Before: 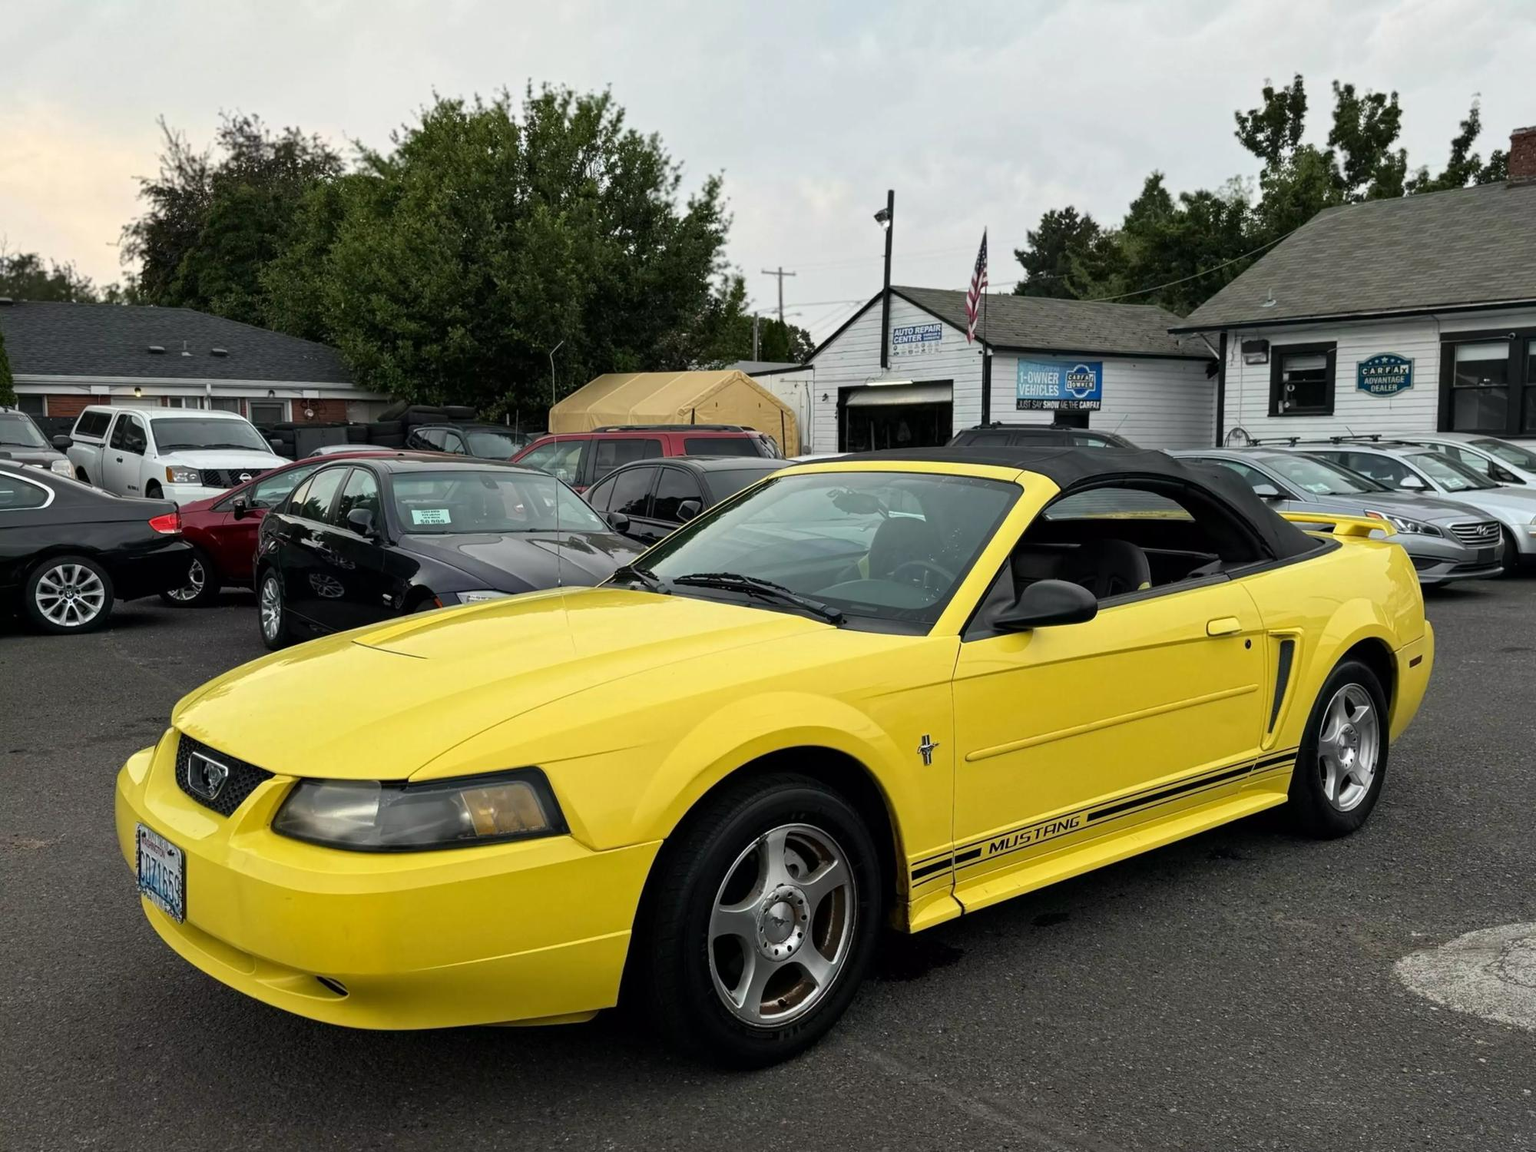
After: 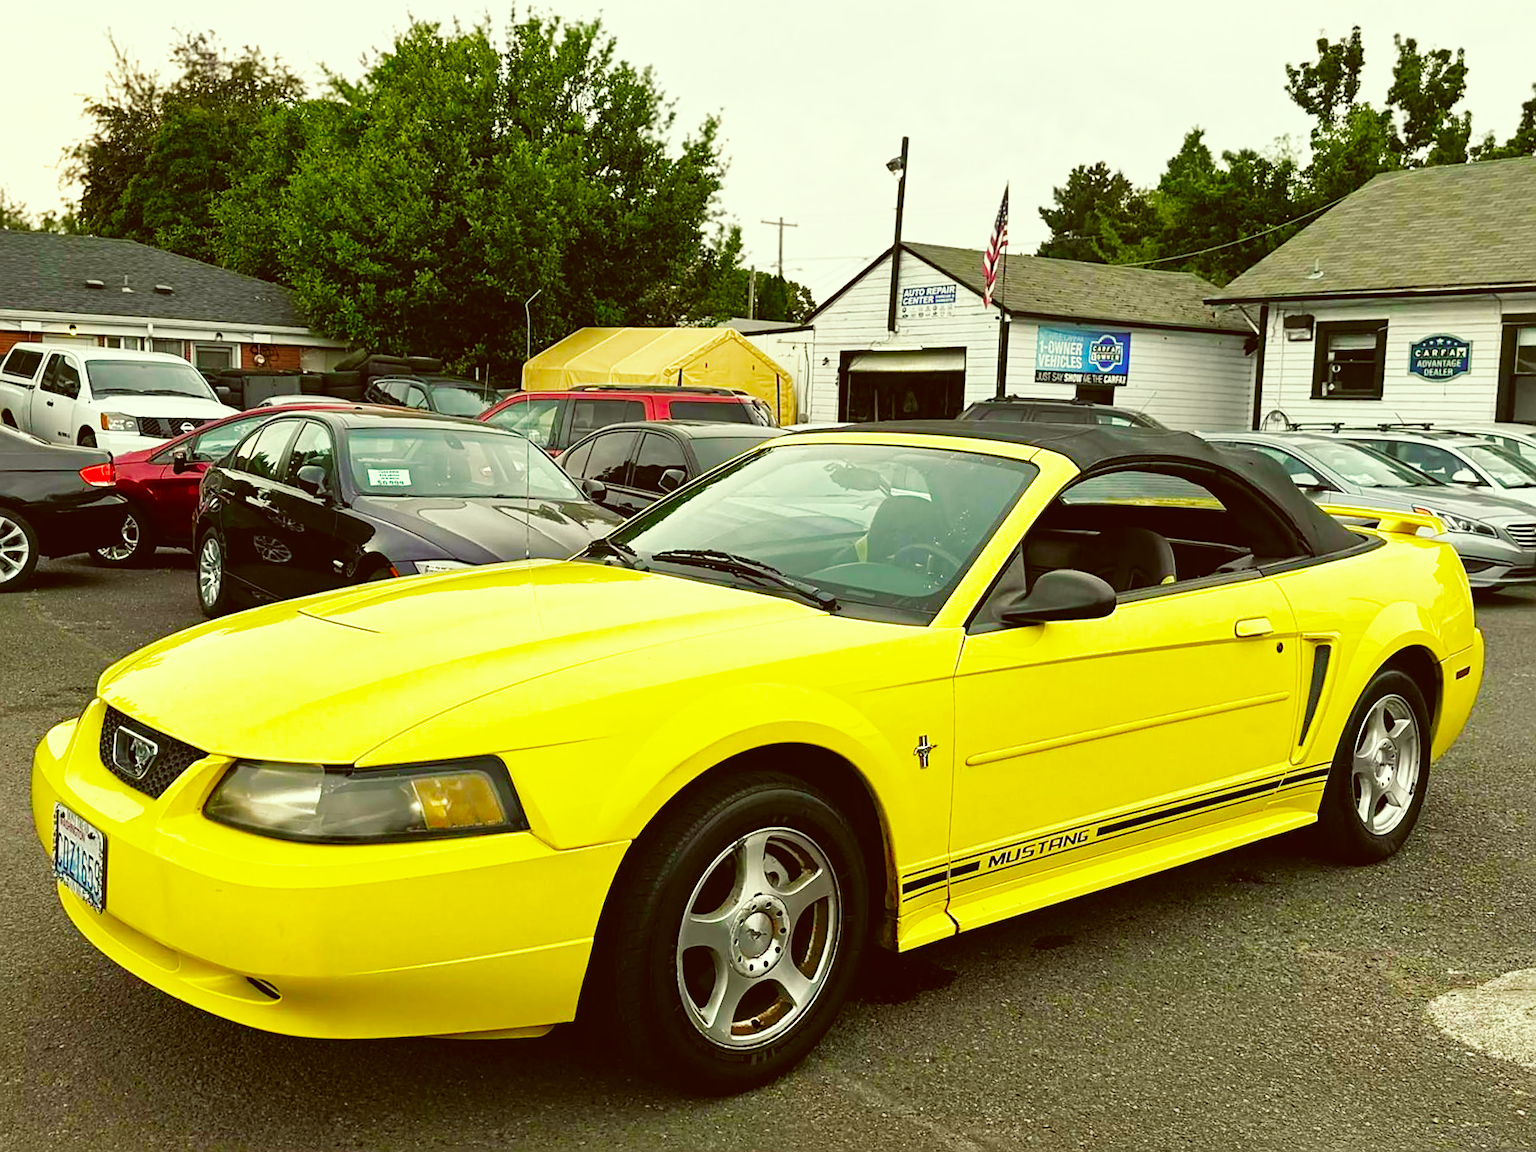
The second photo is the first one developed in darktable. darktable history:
color correction: highlights a* -5.94, highlights b* 9.48, shadows a* 10.12, shadows b* 23.94
shadows and highlights: on, module defaults
crop and rotate: angle -1.96°, left 3.097%, top 4.154%, right 1.586%, bottom 0.529%
base curve: curves: ch0 [(0, 0) (0.007, 0.004) (0.027, 0.03) (0.046, 0.07) (0.207, 0.54) (0.442, 0.872) (0.673, 0.972) (1, 1)], preserve colors none
color balance rgb: shadows lift › chroma 2%, shadows lift › hue 219.6°, power › hue 313.2°, highlights gain › chroma 3%, highlights gain › hue 75.6°, global offset › luminance 0.5%, perceptual saturation grading › global saturation 15.33%, perceptual saturation grading › highlights -19.33%, perceptual saturation grading › shadows 20%, global vibrance 20%
sharpen: radius 1.967
